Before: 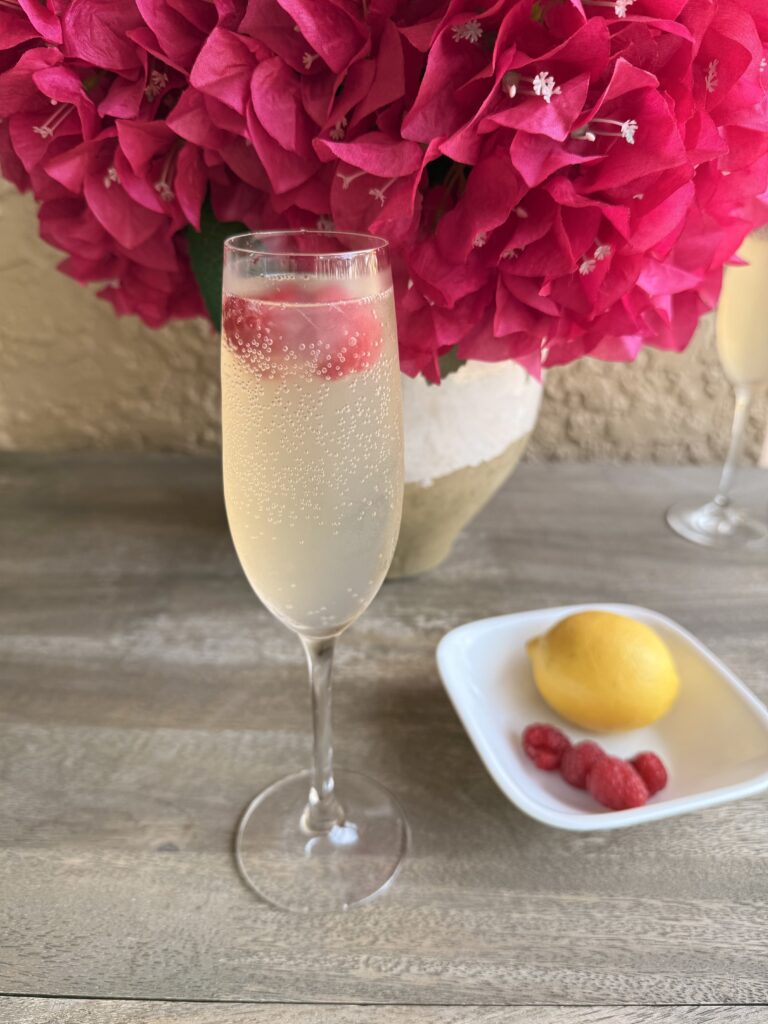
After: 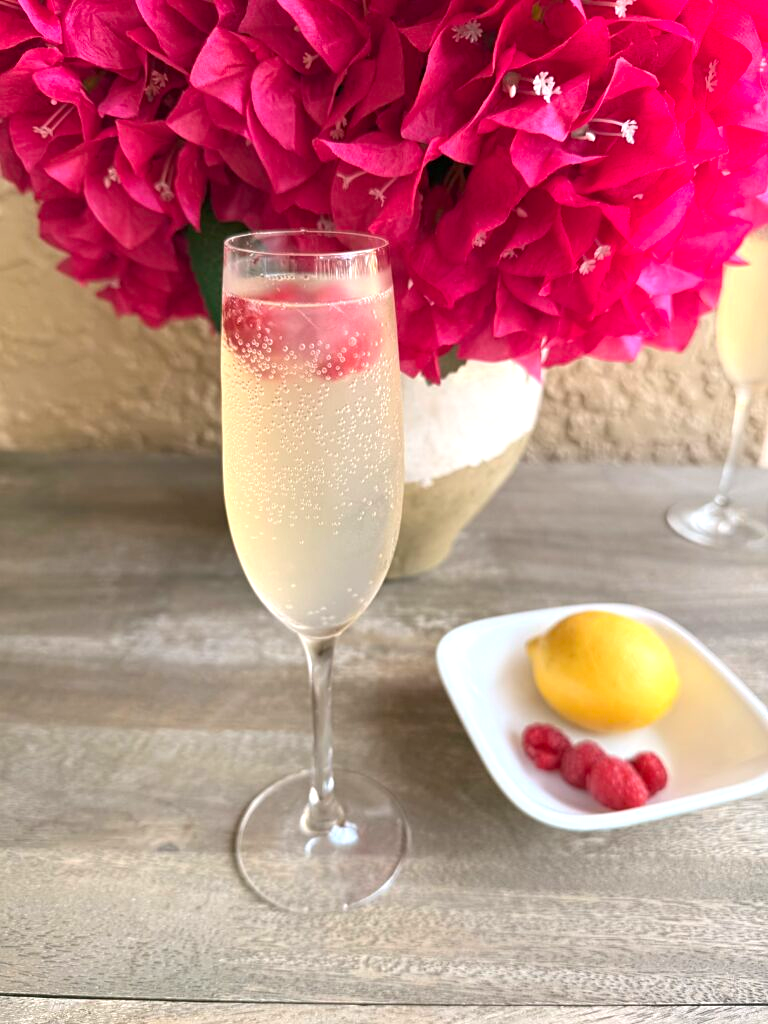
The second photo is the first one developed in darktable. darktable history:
exposure: black level correction 0.001, exposure 0.5 EV, compensate exposure bias true, compensate highlight preservation false
sharpen: amount 0.2
